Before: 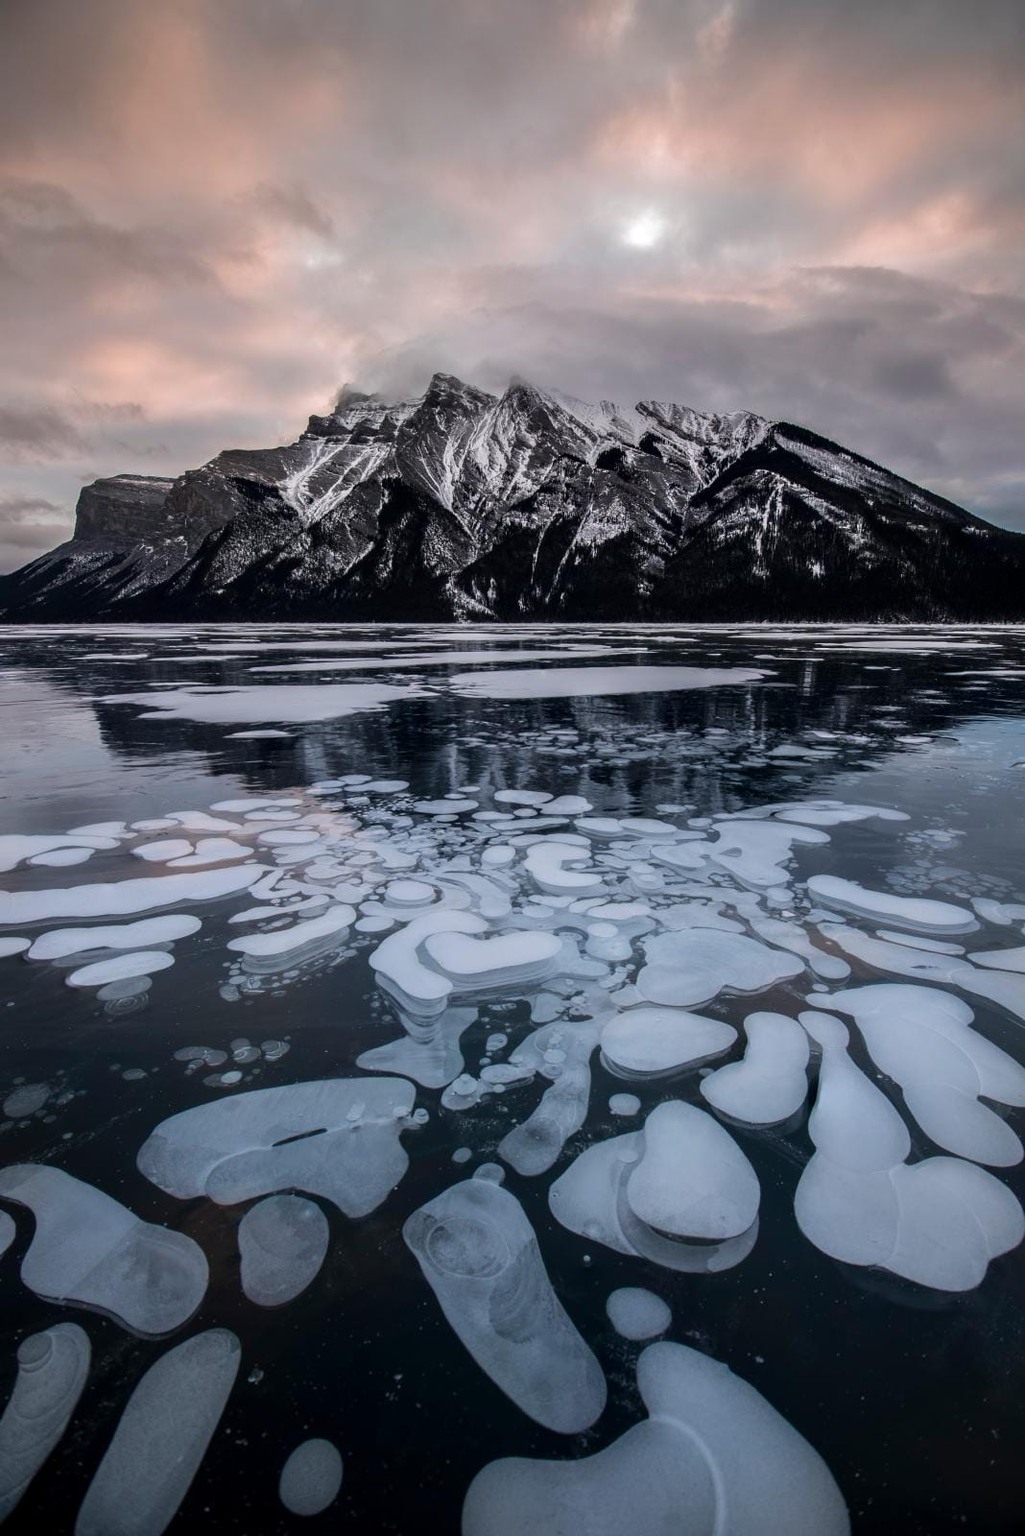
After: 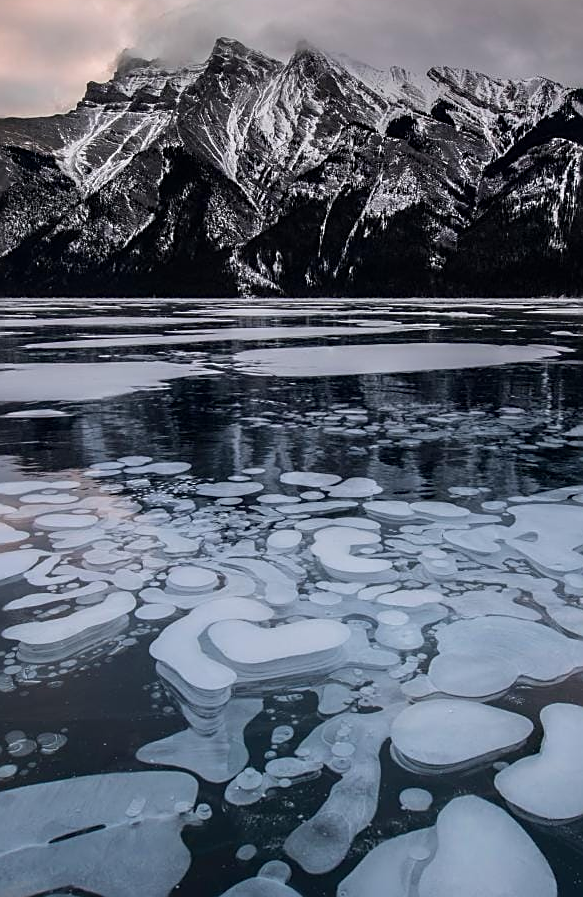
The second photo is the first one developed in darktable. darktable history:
sharpen: on, module defaults
crop and rotate: left 22.068%, top 21.977%, right 23.283%, bottom 21.926%
